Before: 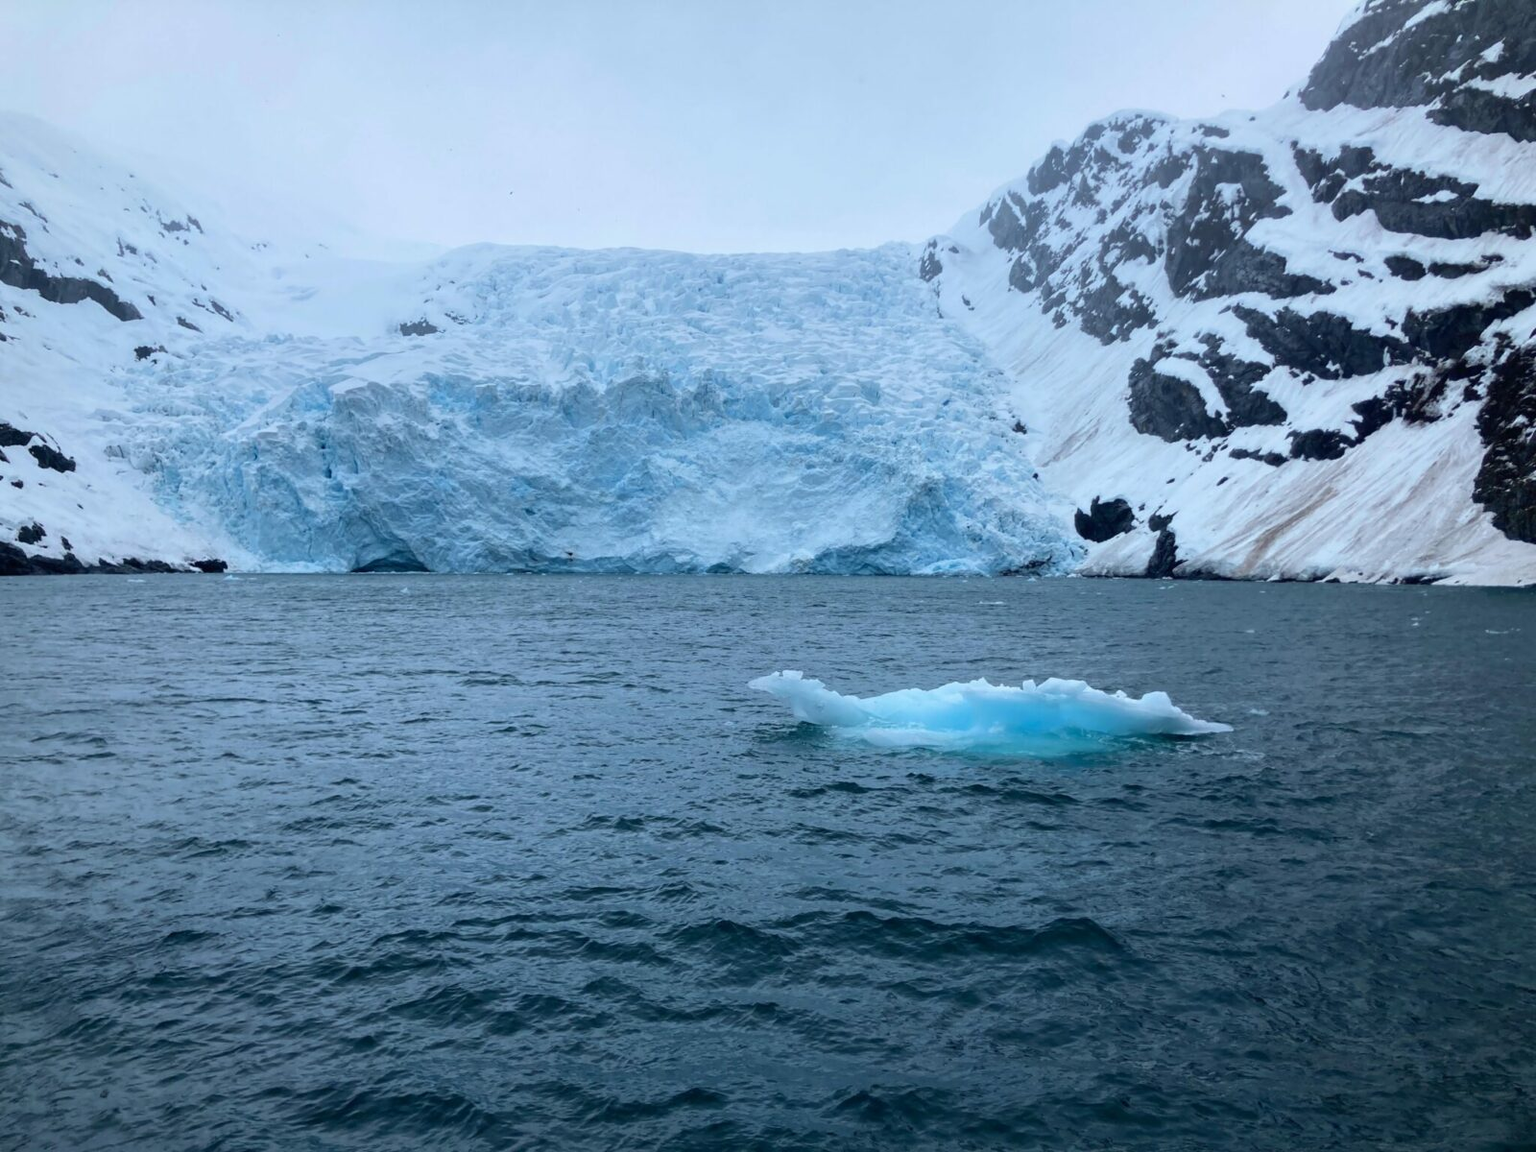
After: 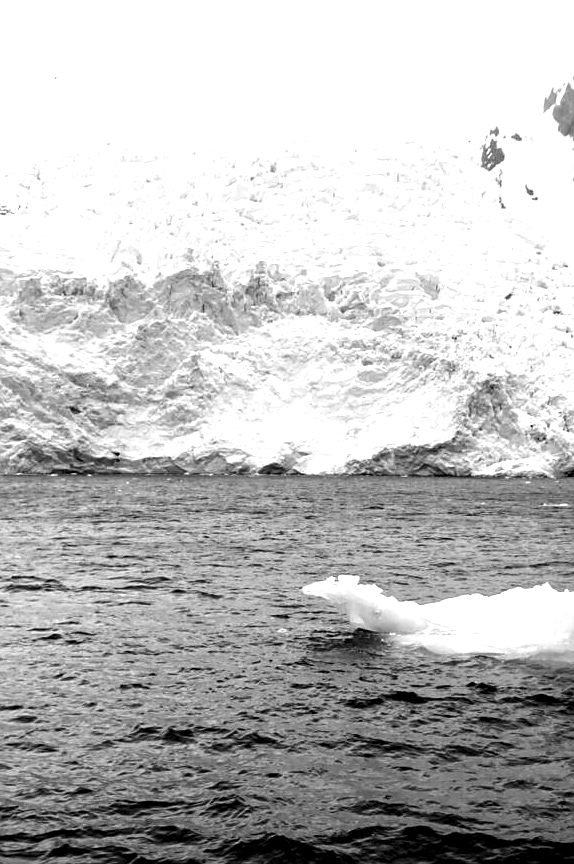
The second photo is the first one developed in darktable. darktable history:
levels: levels [0.182, 0.542, 0.902]
crop and rotate: left 29.863%, top 10.252%, right 34.253%, bottom 17.667%
color zones: curves: ch0 [(0.287, 0.048) (0.493, 0.484) (0.737, 0.816)]; ch1 [(0, 0) (0.143, 0) (0.286, 0) (0.429, 0) (0.571, 0) (0.714, 0) (0.857, 0)]
sharpen: amount 0.21
